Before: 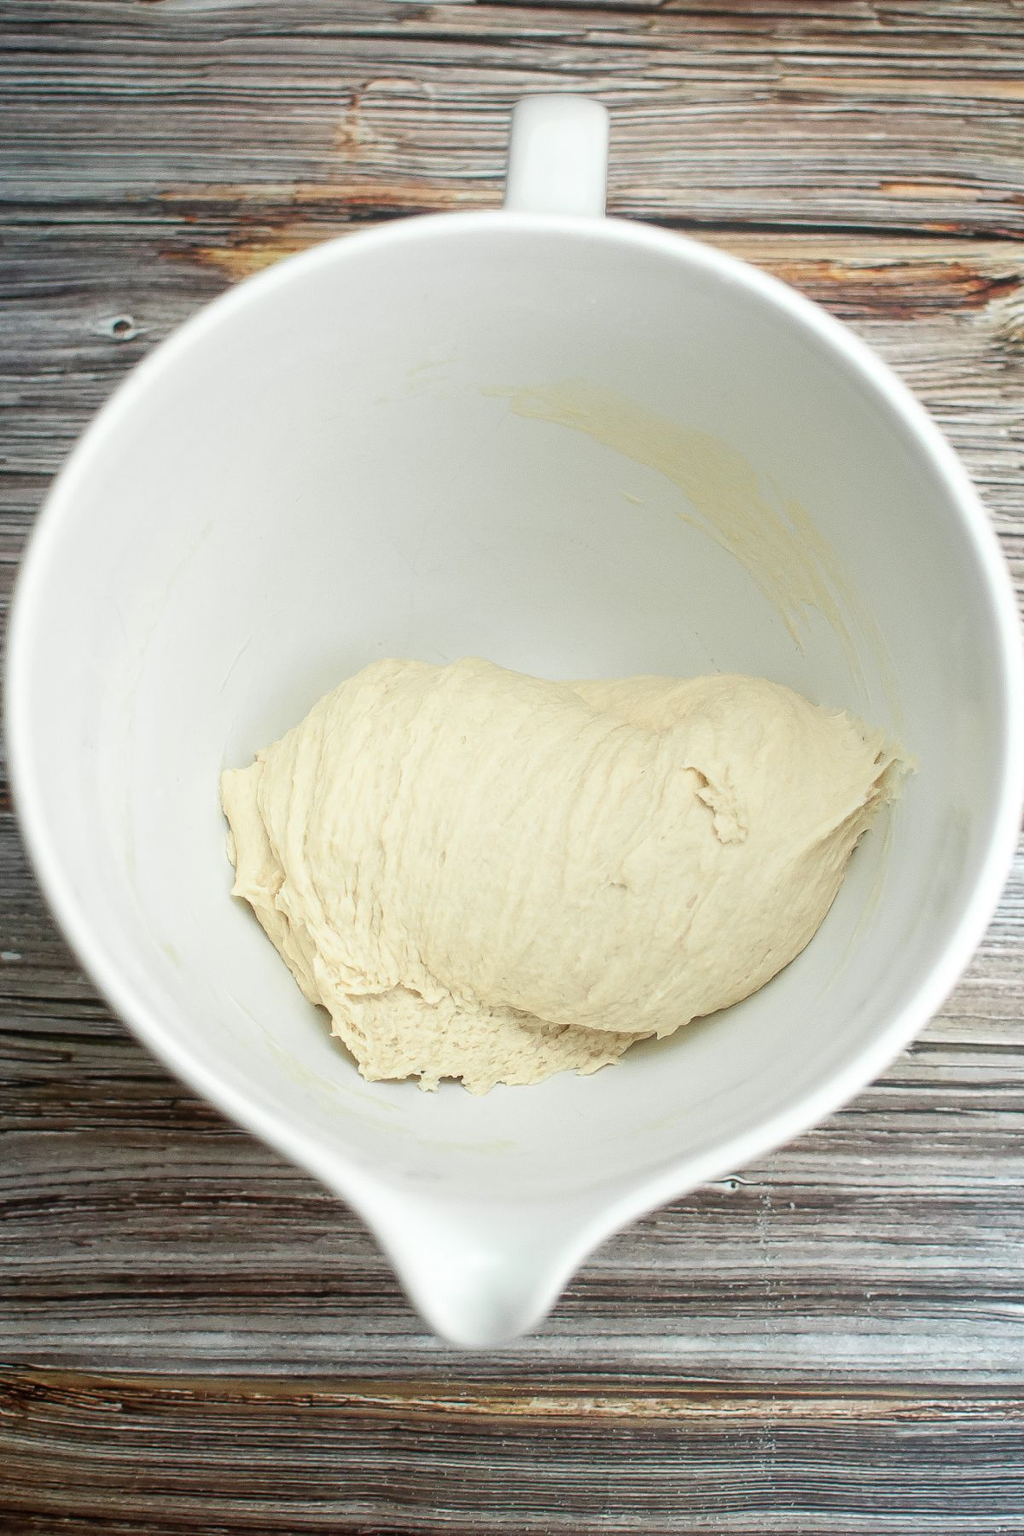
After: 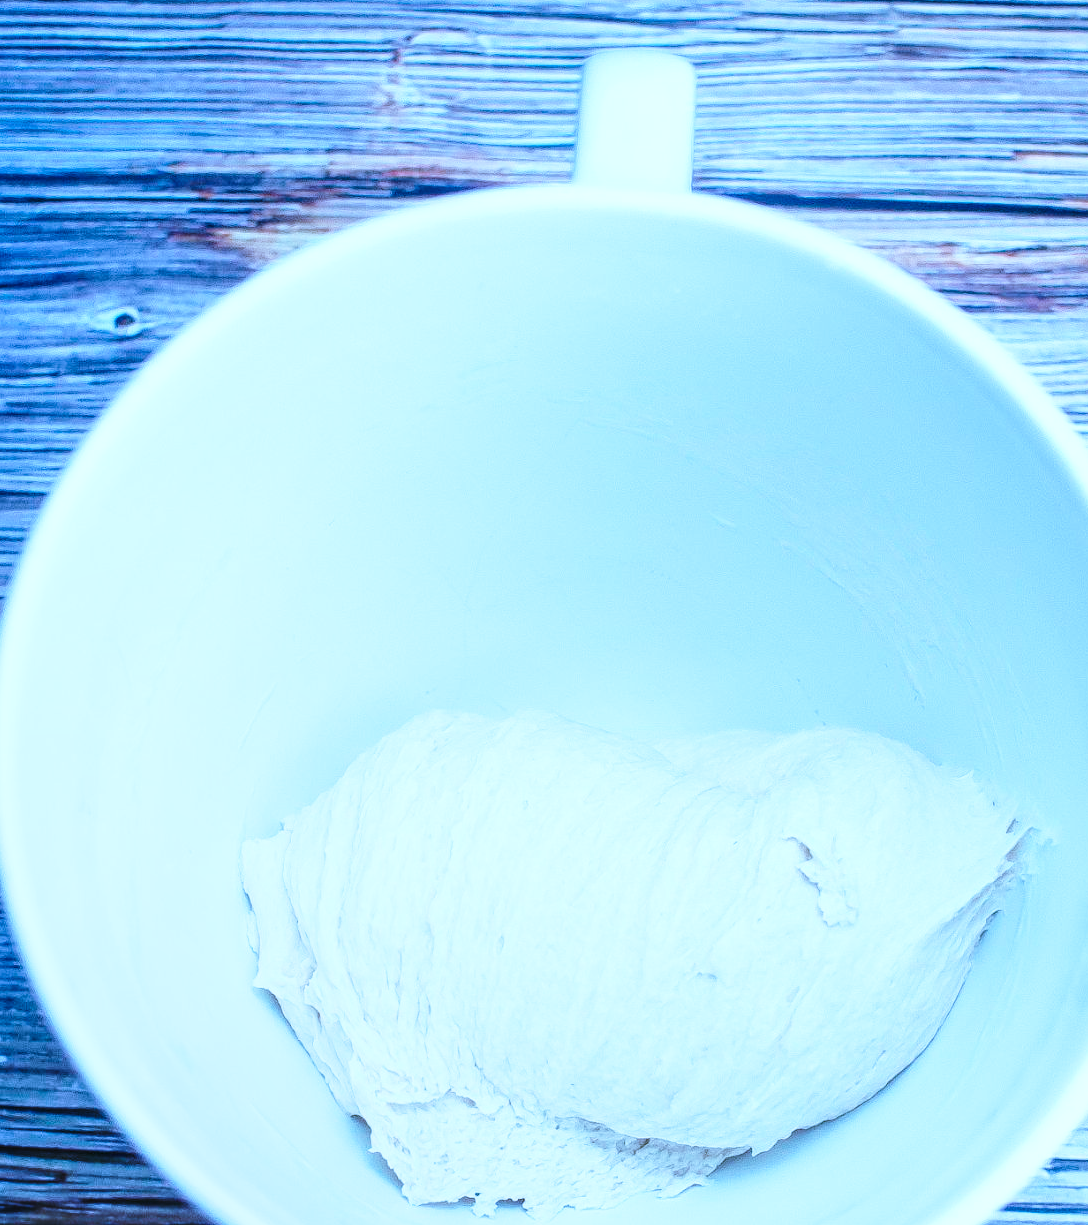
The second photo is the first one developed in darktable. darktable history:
color calibration: illuminant as shot in camera, x 0.482, y 0.43, temperature 2405.94 K
local contrast: on, module defaults
base curve: curves: ch0 [(0, 0) (0.028, 0.03) (0.121, 0.232) (0.46, 0.748) (0.859, 0.968) (1, 1)], preserve colors none
crop: left 1.577%, top 3.455%, right 7.748%, bottom 28.475%
